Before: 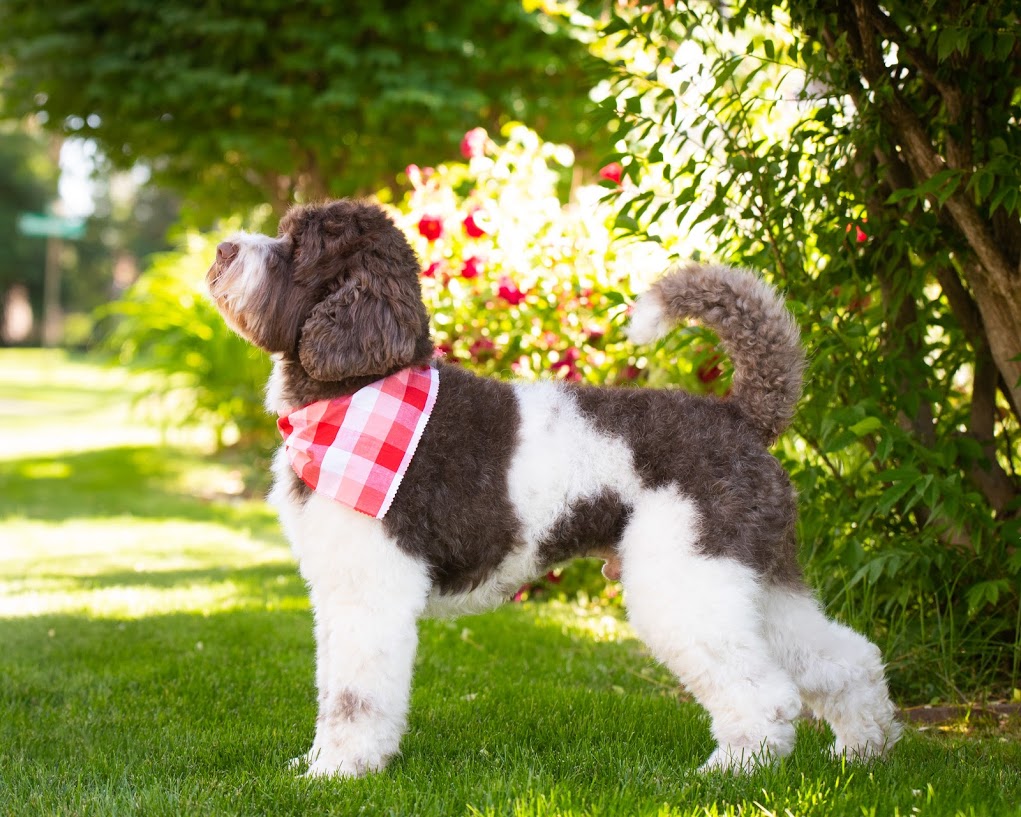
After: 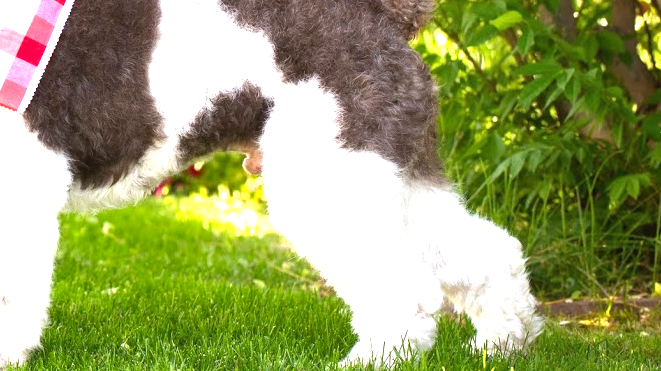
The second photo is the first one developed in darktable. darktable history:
crop and rotate: left 35.24%, top 49.736%, bottom 4.787%
exposure: black level correction 0, exposure 1.095 EV, compensate exposure bias true, compensate highlight preservation false
shadows and highlights: shadows 36.68, highlights -27.12, soften with gaussian
